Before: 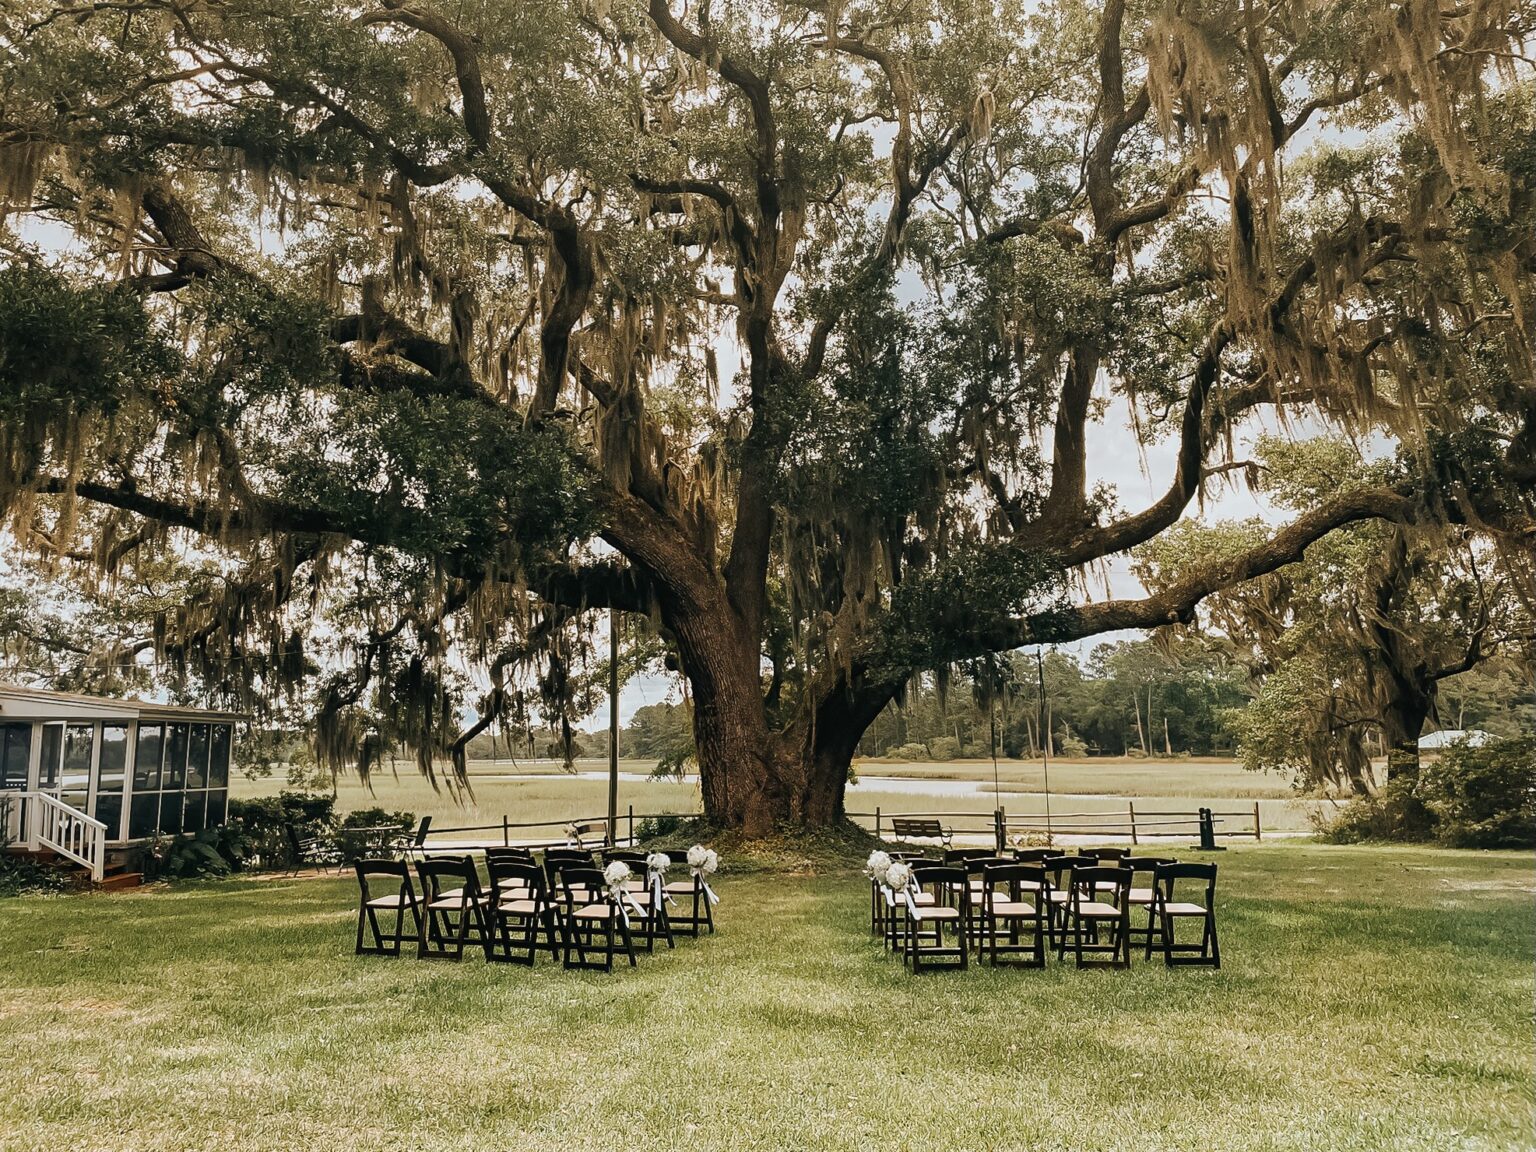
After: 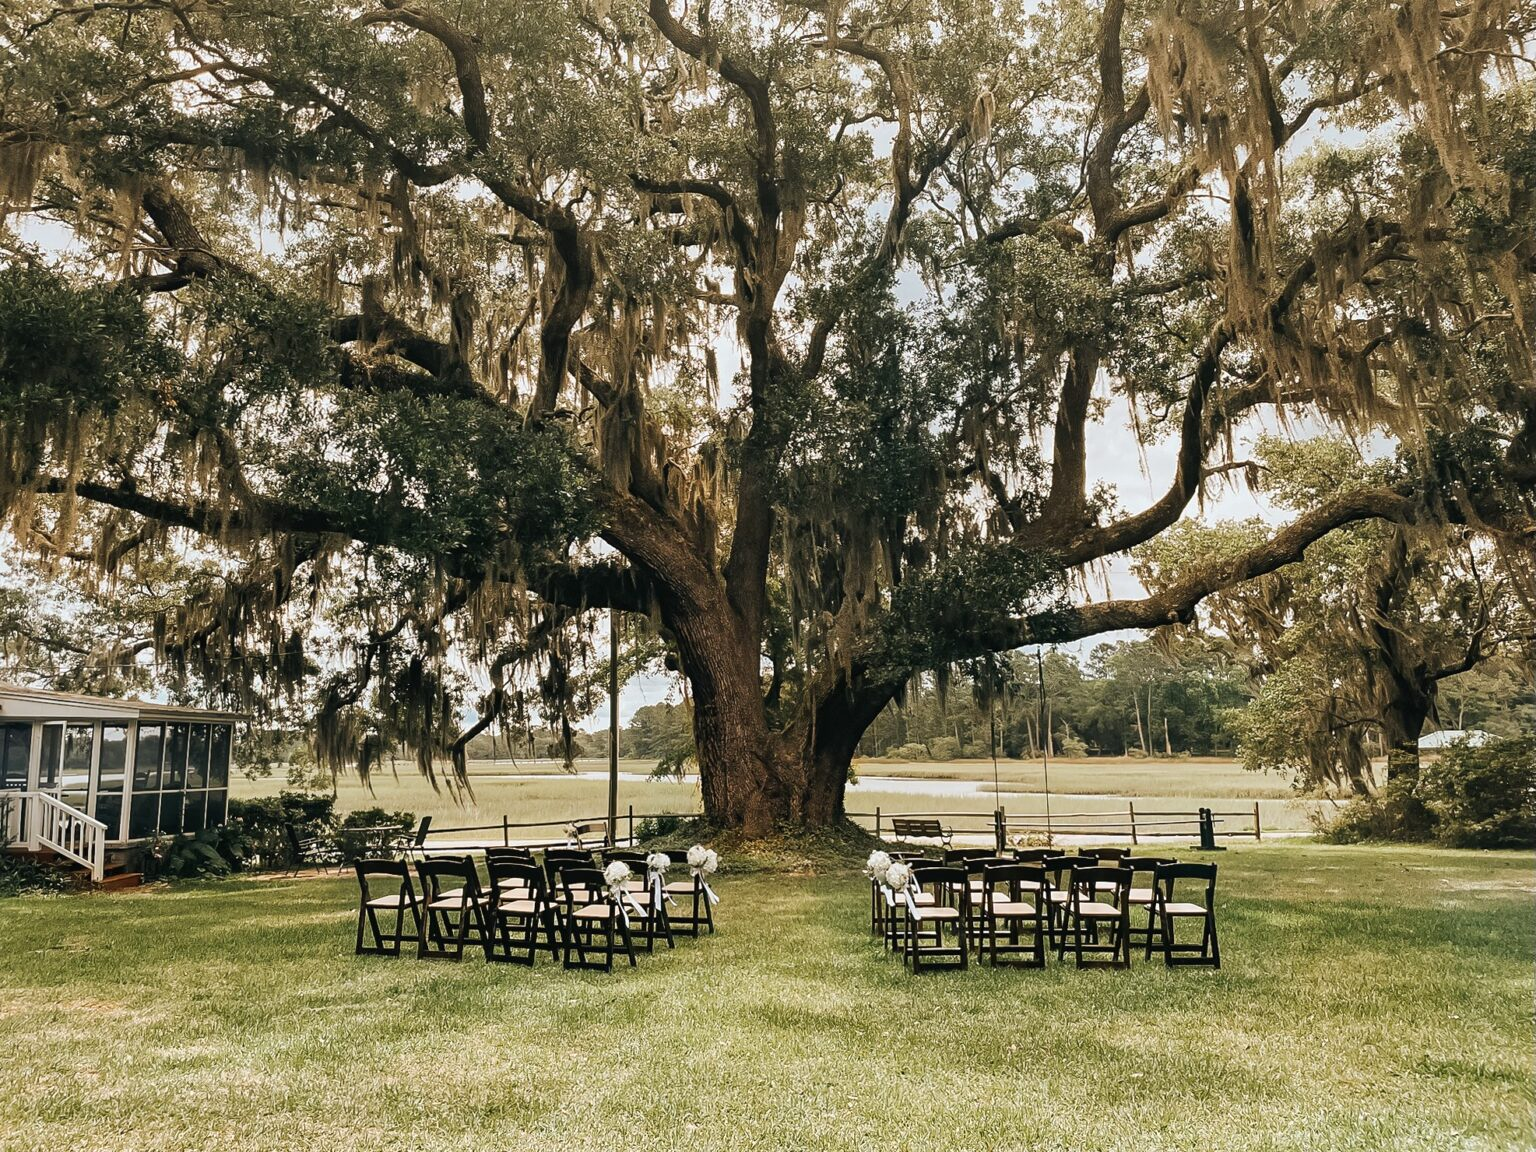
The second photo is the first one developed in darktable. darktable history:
exposure: exposure 0.161 EV, compensate highlight preservation false
shadows and highlights: shadows 29.32, highlights -29.32, low approximation 0.01, soften with gaussian
